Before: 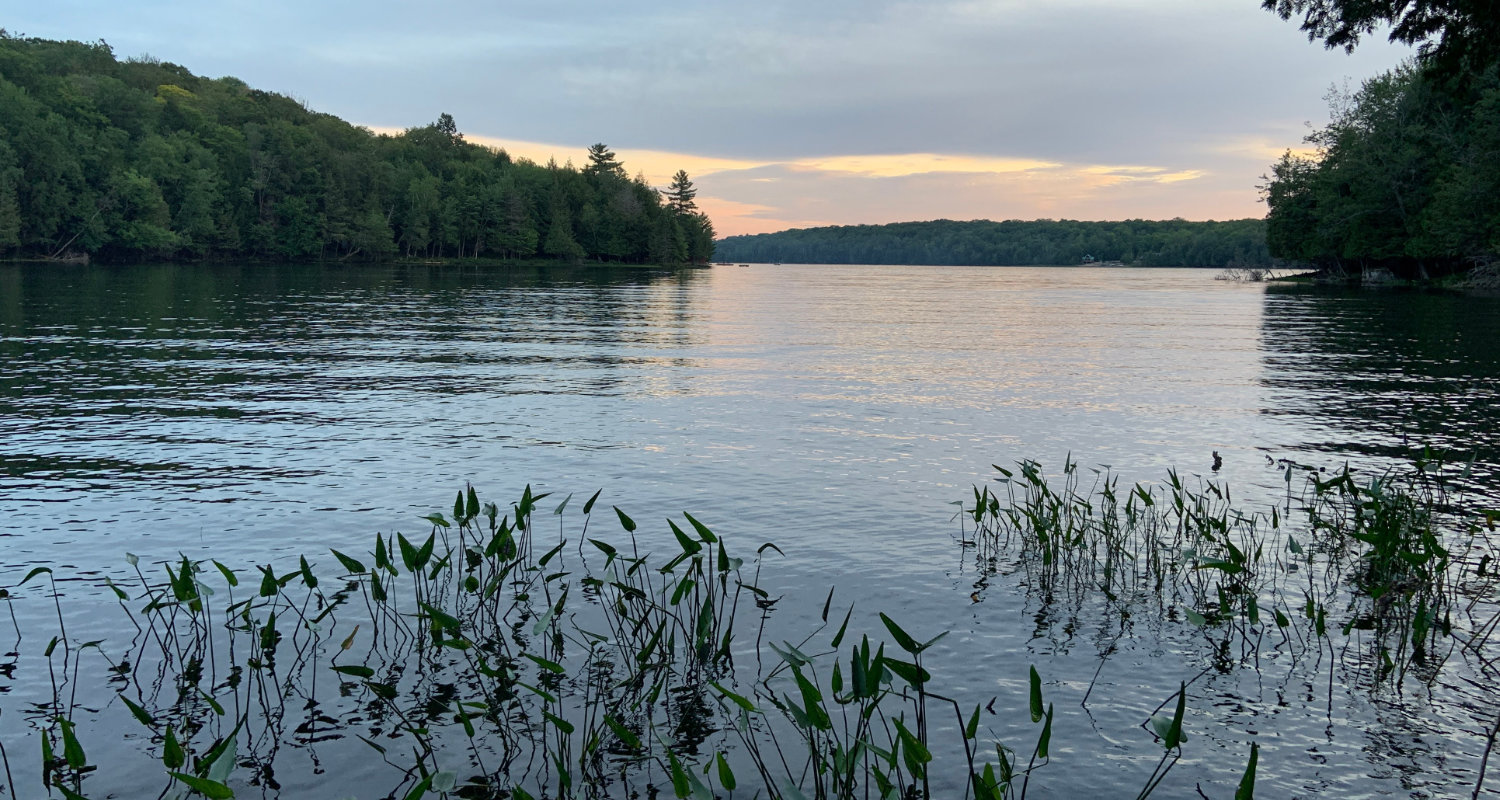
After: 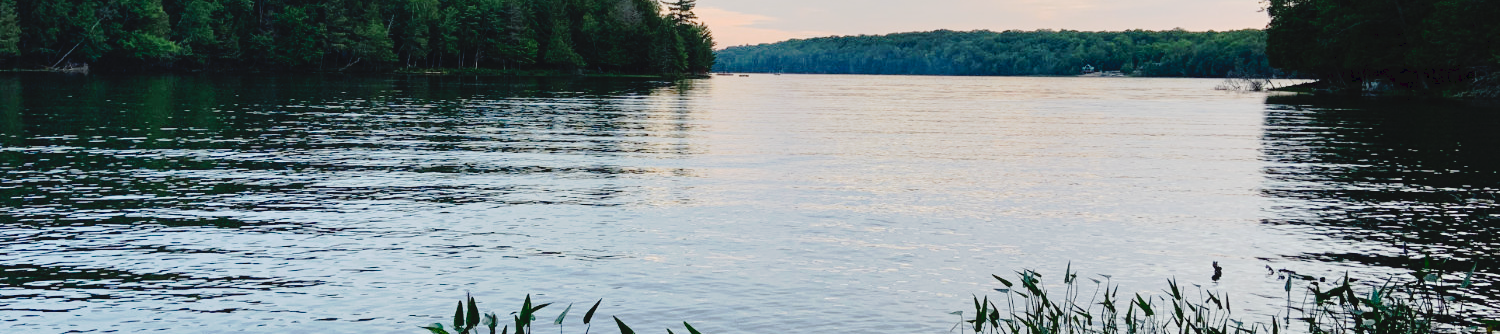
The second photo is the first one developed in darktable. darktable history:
crop and rotate: top 23.84%, bottom 34.294%
tone curve: curves: ch0 [(0, 0) (0.003, 0.051) (0.011, 0.052) (0.025, 0.055) (0.044, 0.062) (0.069, 0.068) (0.1, 0.077) (0.136, 0.098) (0.177, 0.145) (0.224, 0.223) (0.277, 0.314) (0.335, 0.43) (0.399, 0.518) (0.468, 0.591) (0.543, 0.656) (0.623, 0.726) (0.709, 0.809) (0.801, 0.857) (0.898, 0.918) (1, 1)], preserve colors none
